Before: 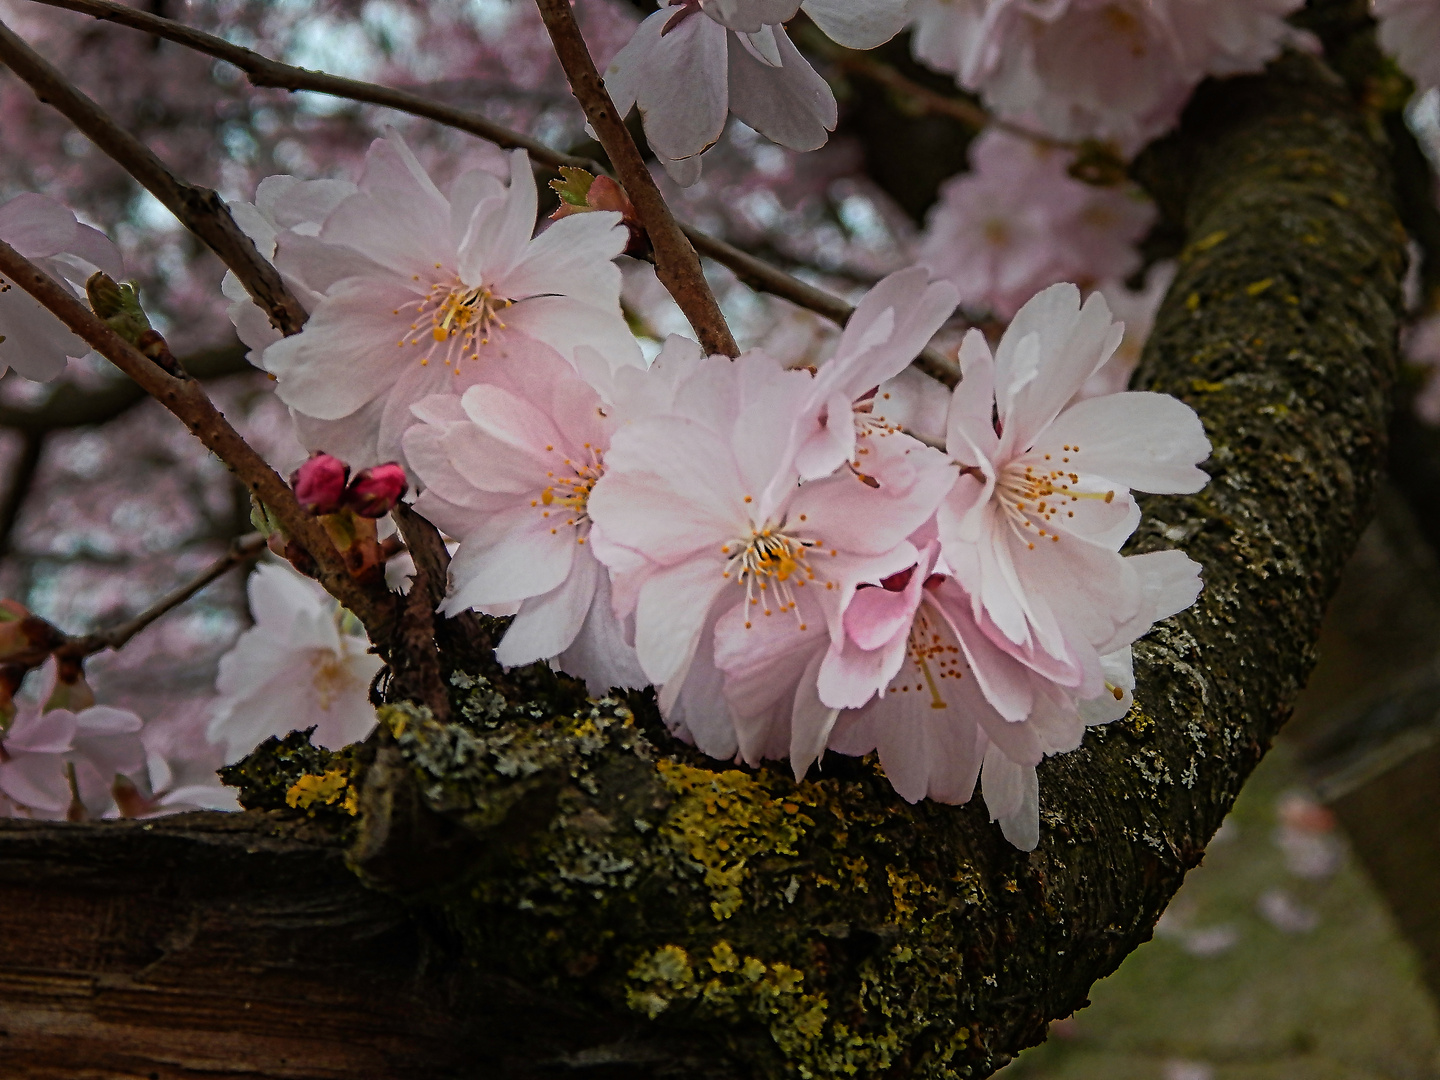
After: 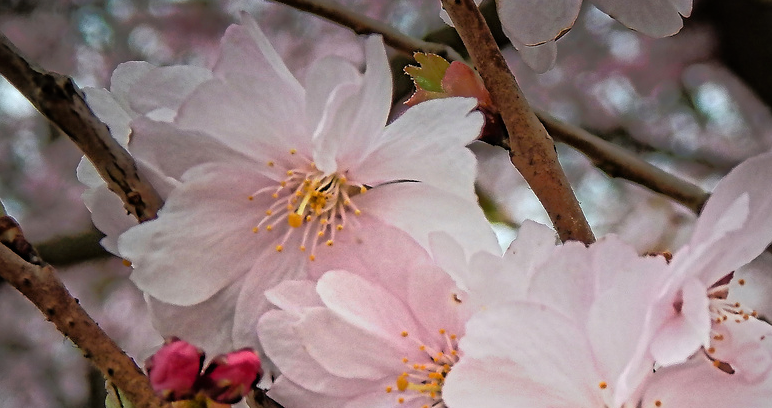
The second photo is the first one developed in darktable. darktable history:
exposure: exposure 0.207 EV, compensate highlight preservation false
tone equalizer: -8 EV -0.528 EV, -7 EV -0.319 EV, -6 EV -0.083 EV, -5 EV 0.413 EV, -4 EV 0.985 EV, -3 EV 0.791 EV, -2 EV -0.01 EV, -1 EV 0.14 EV, +0 EV -0.012 EV, smoothing 1
crop: left 10.121%, top 10.631%, right 36.218%, bottom 51.526%
vignetting: fall-off radius 63.6%
